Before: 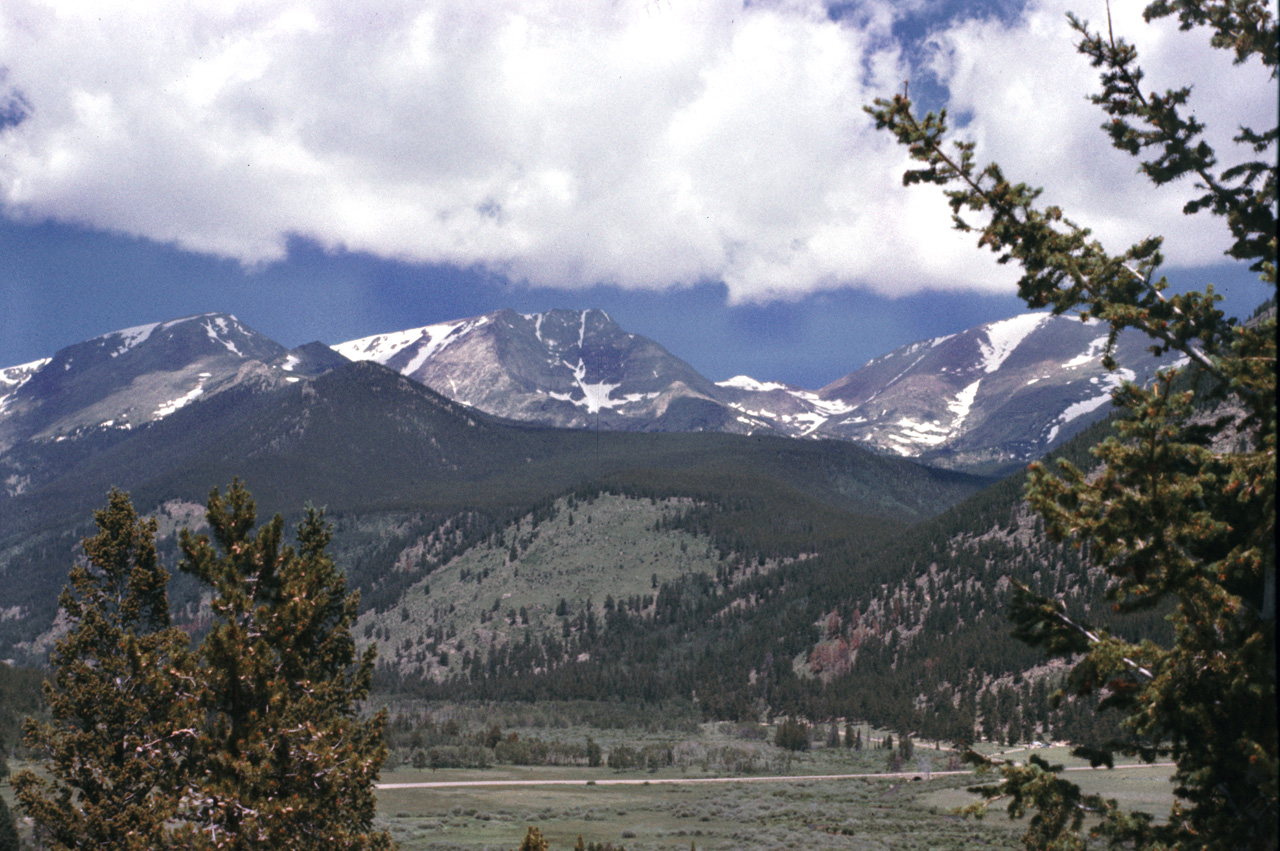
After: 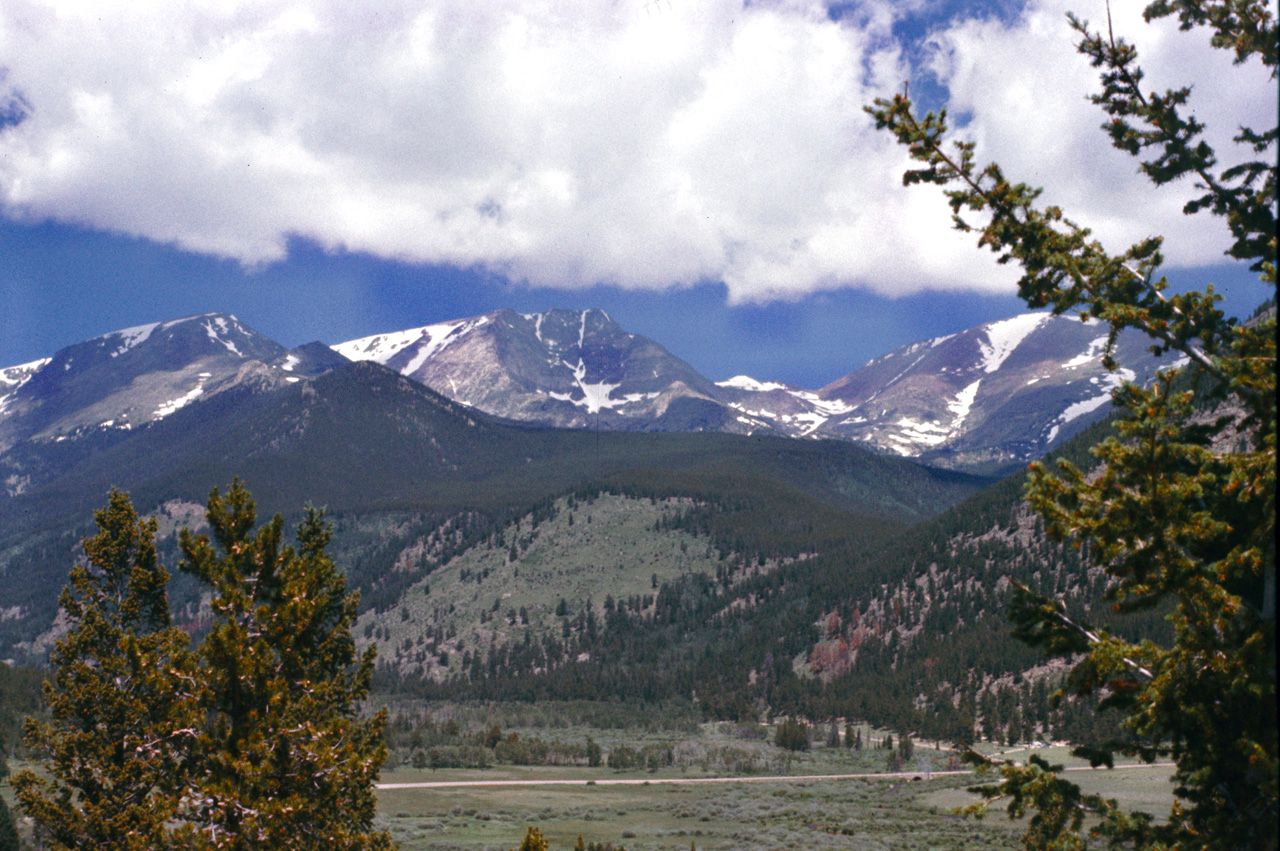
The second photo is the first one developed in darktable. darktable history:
color balance rgb: perceptual saturation grading › global saturation 35.179%, perceptual saturation grading › highlights -29.812%, perceptual saturation grading › shadows 36.098%
